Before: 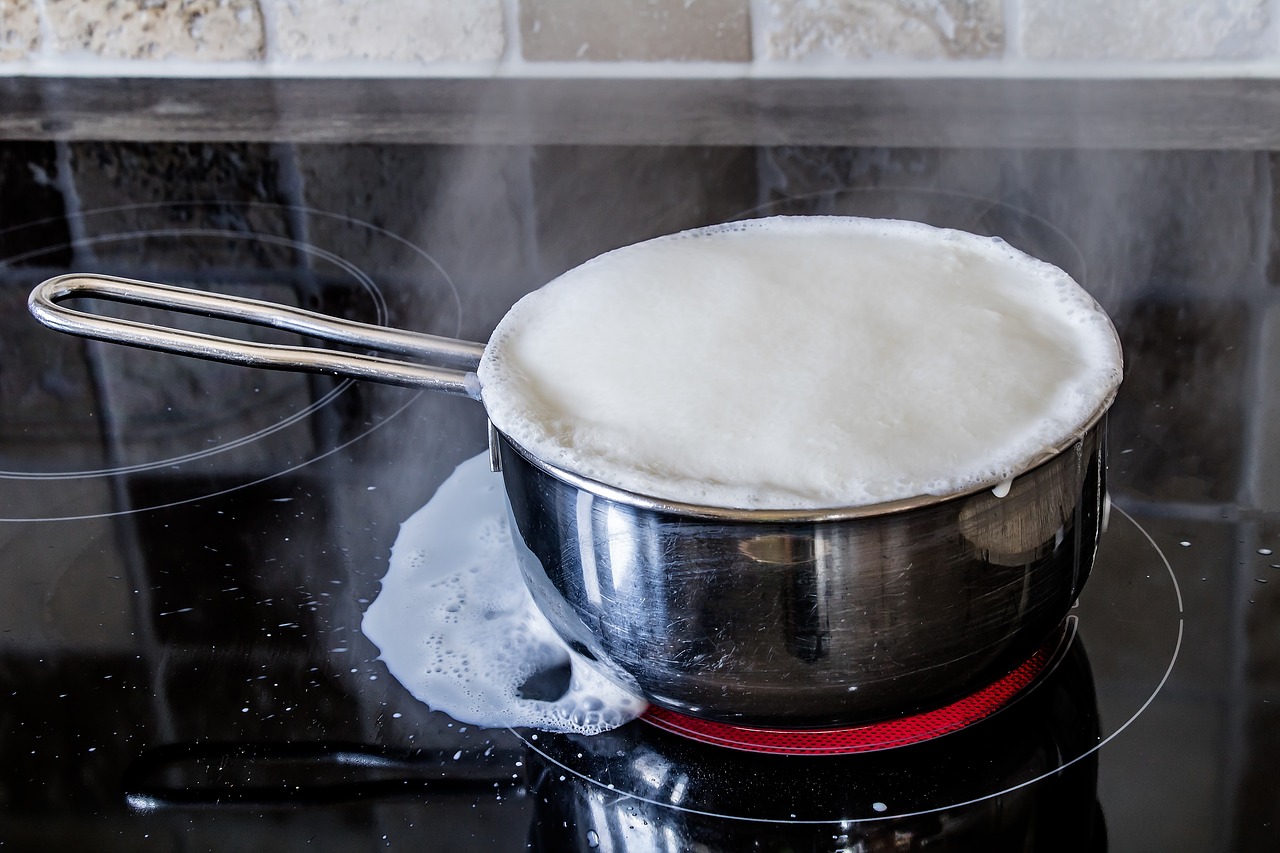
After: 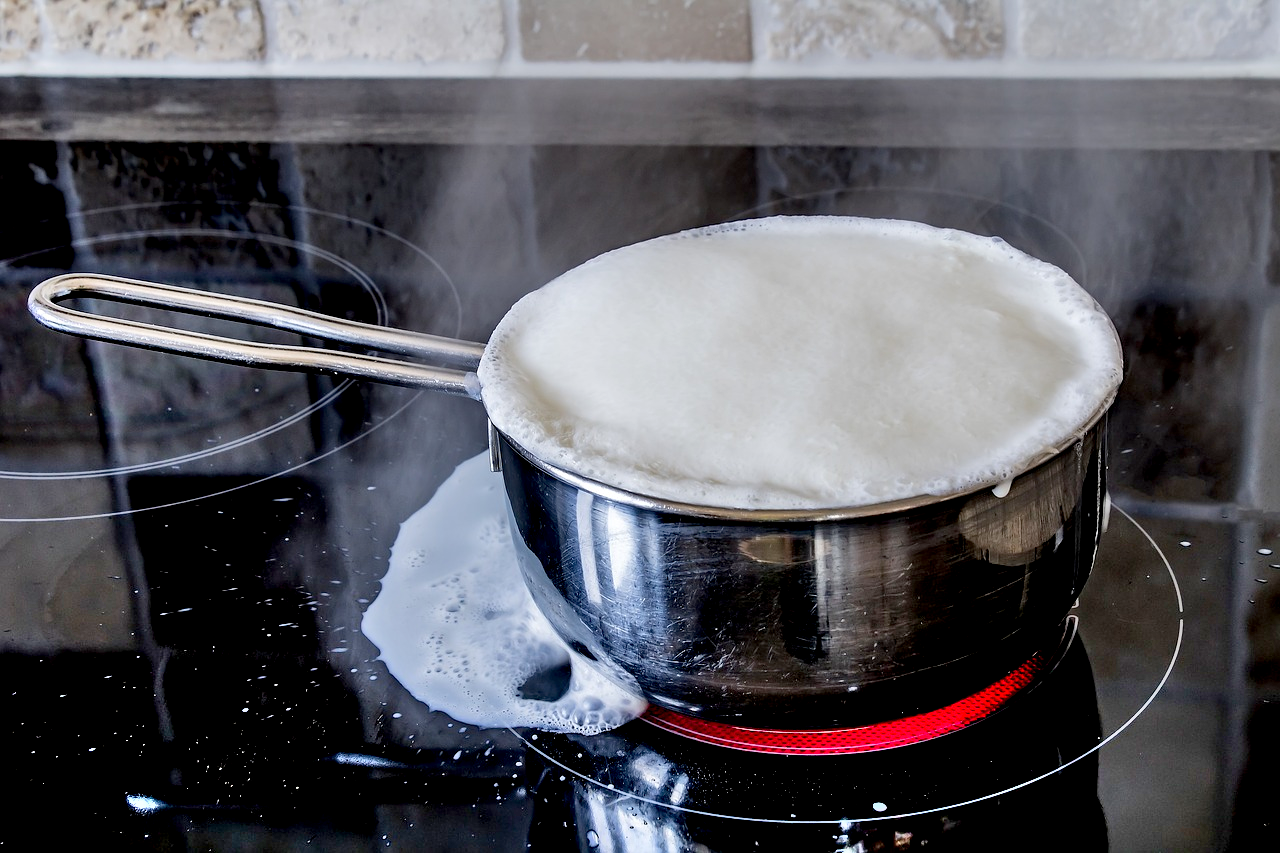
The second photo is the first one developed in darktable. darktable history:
shadows and highlights: white point adjustment 0.05, highlights color adjustment 55.9%, soften with gaussian
exposure: black level correction 0.01, exposure 0.011 EV, compensate highlight preservation false
